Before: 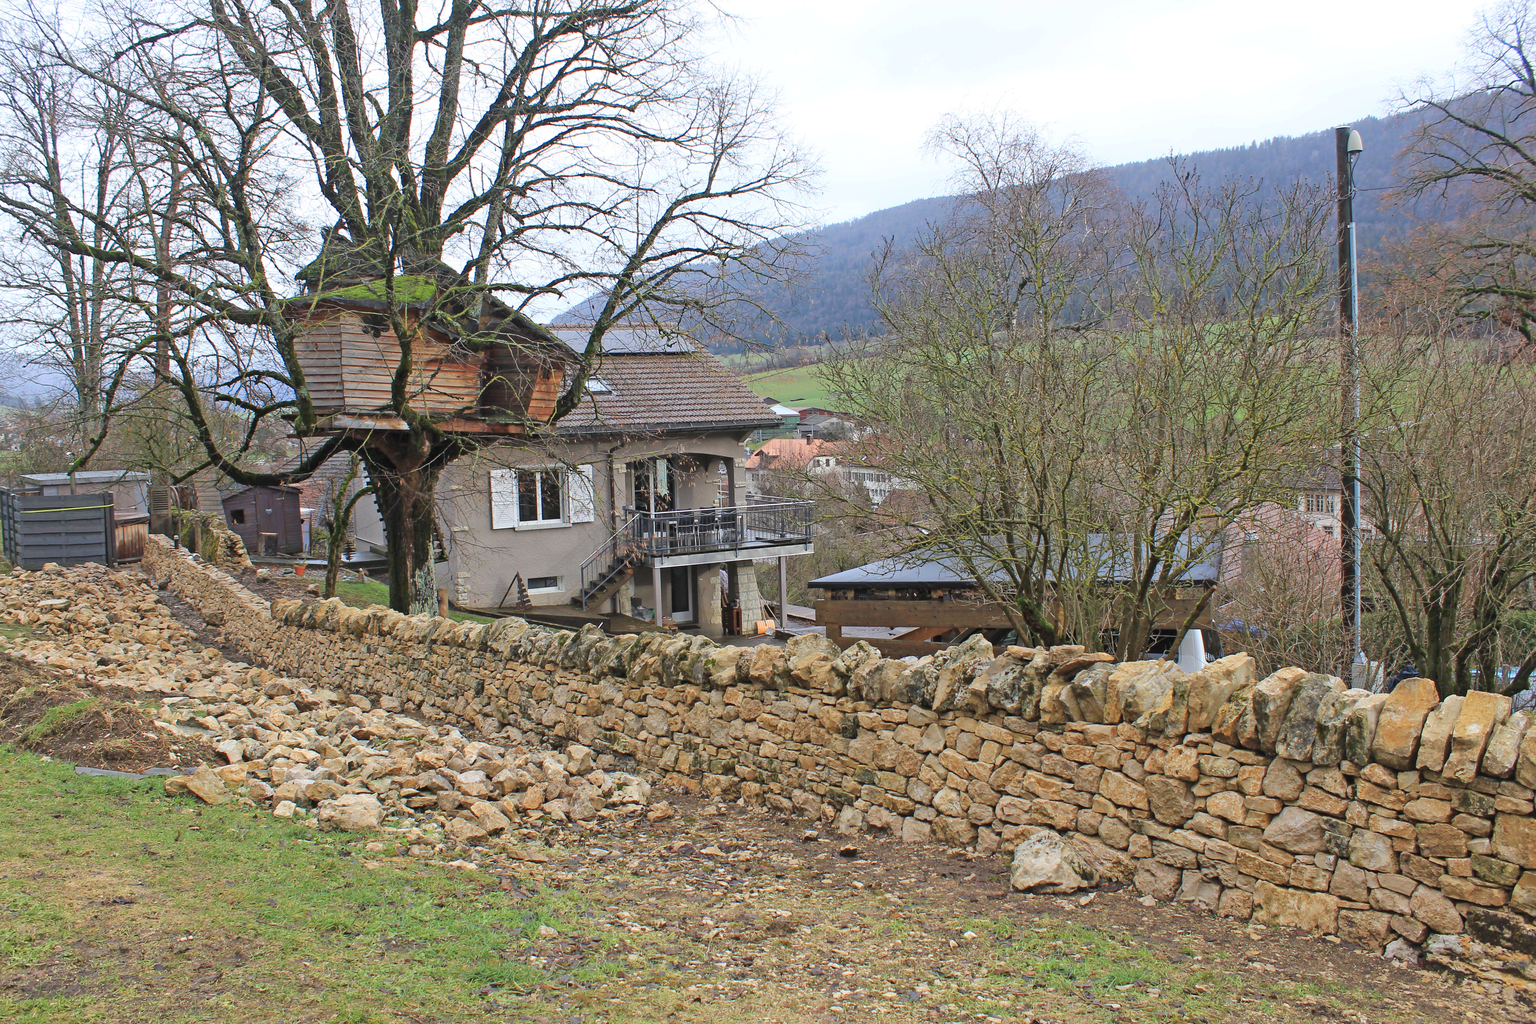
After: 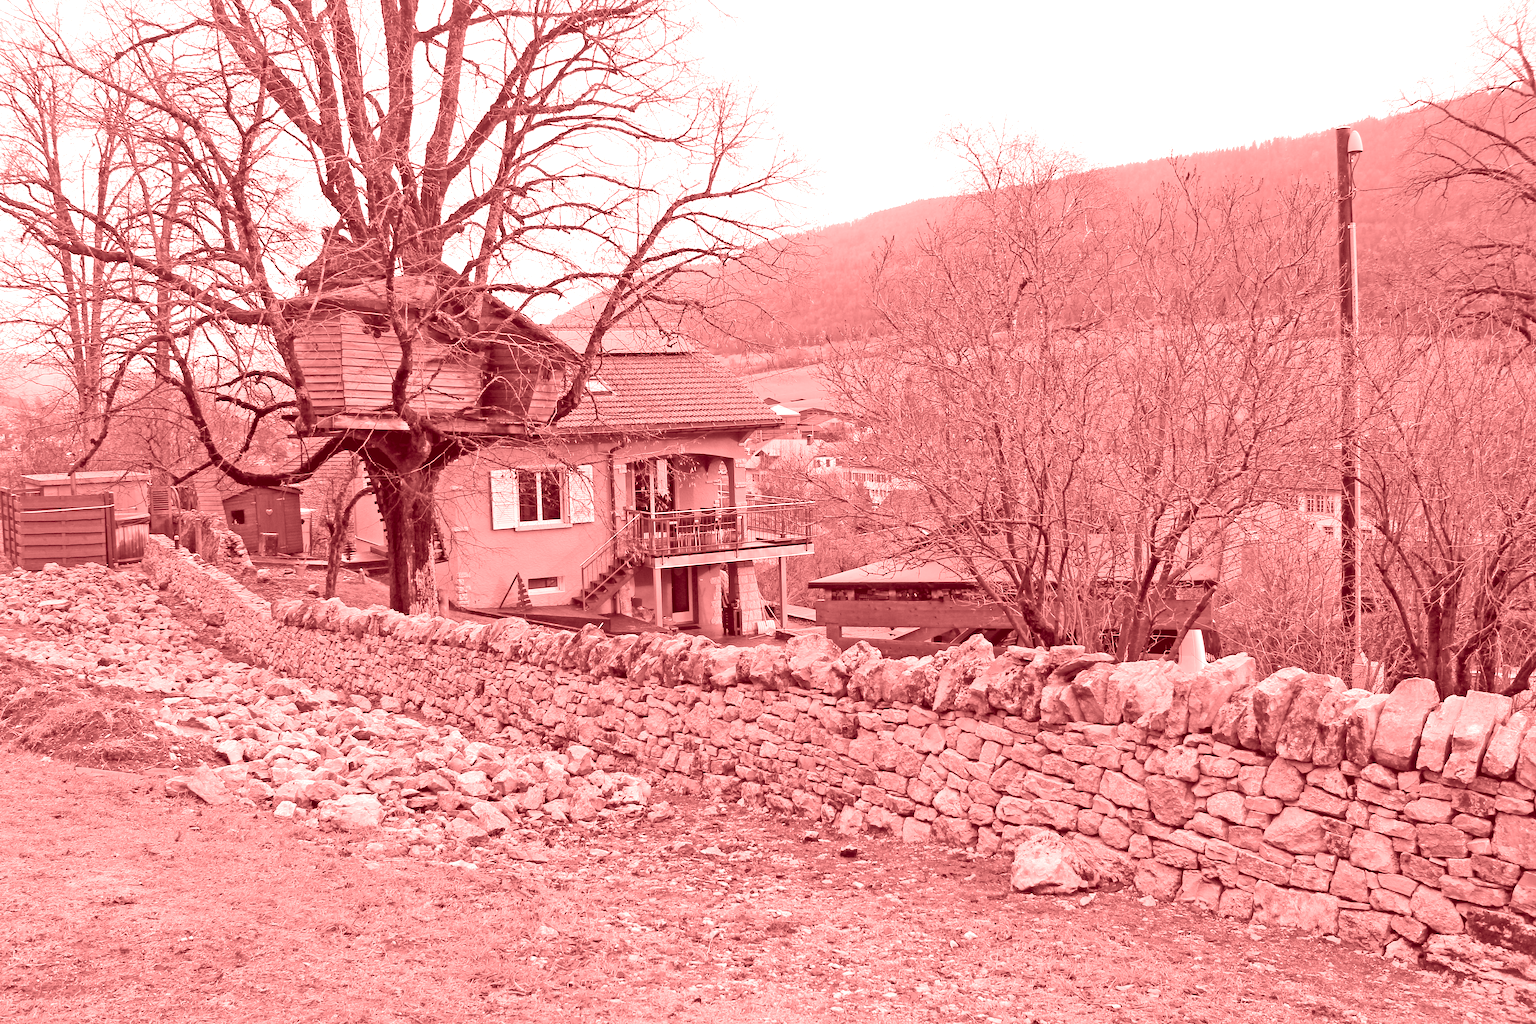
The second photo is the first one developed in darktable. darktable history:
rgb levels: levels [[0.01, 0.419, 0.839], [0, 0.5, 1], [0, 0.5, 1]]
colorize: saturation 60%, source mix 100%
